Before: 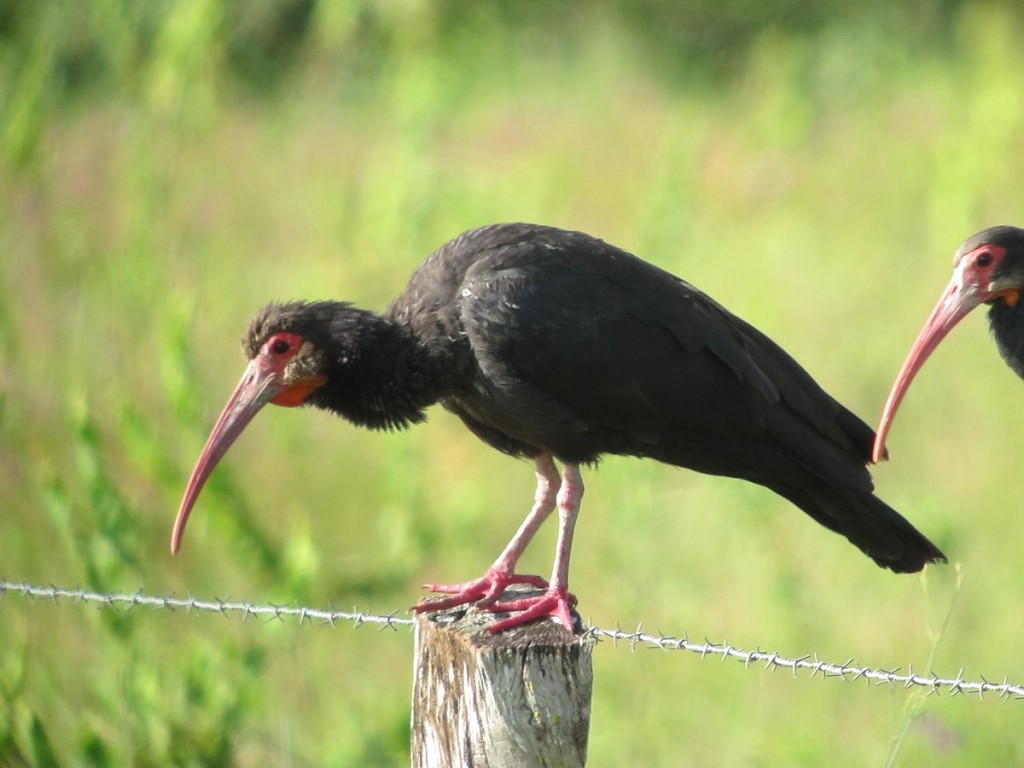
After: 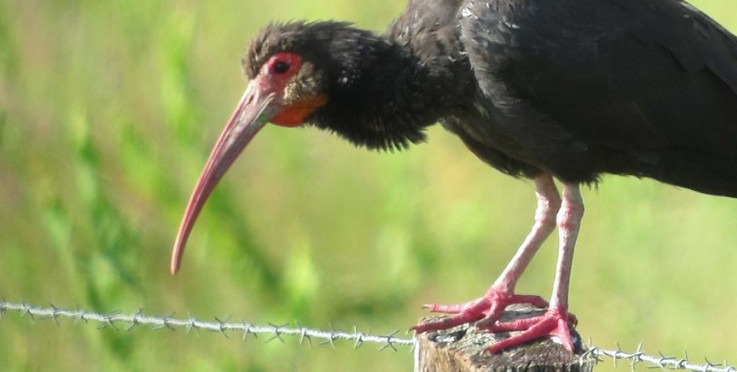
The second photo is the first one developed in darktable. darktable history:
white balance: red 0.988, blue 1.017
crop: top 36.498%, right 27.964%, bottom 14.995%
